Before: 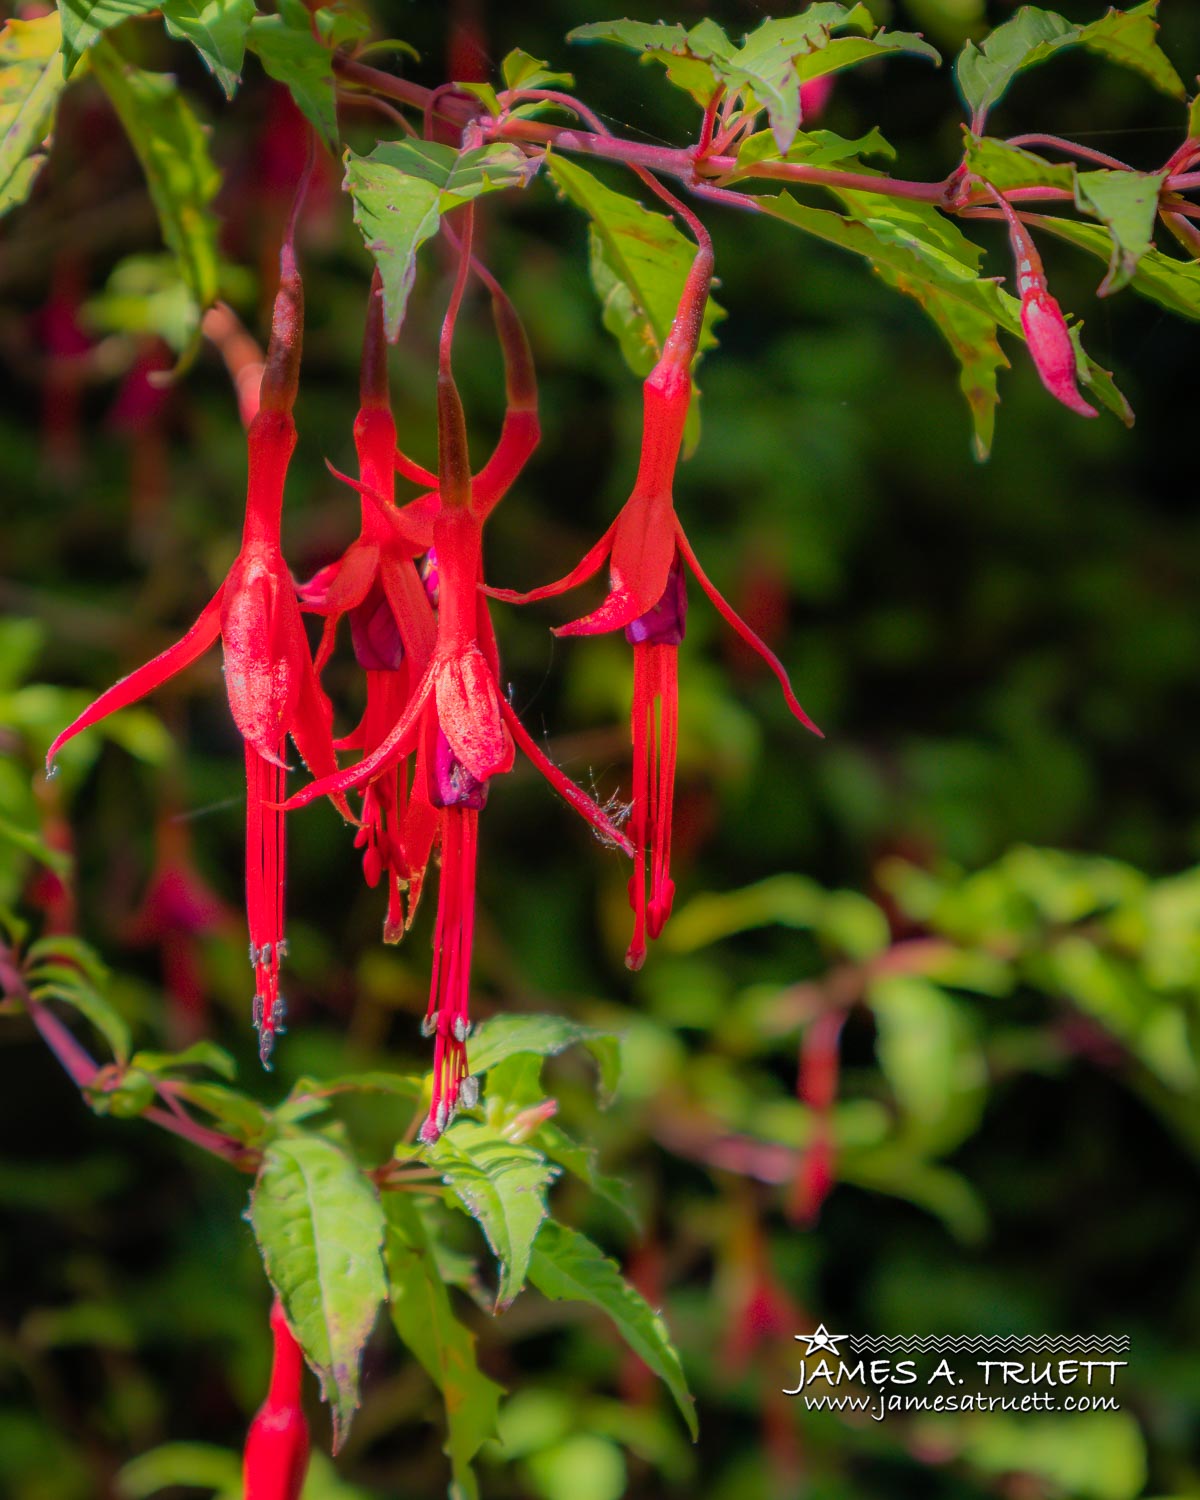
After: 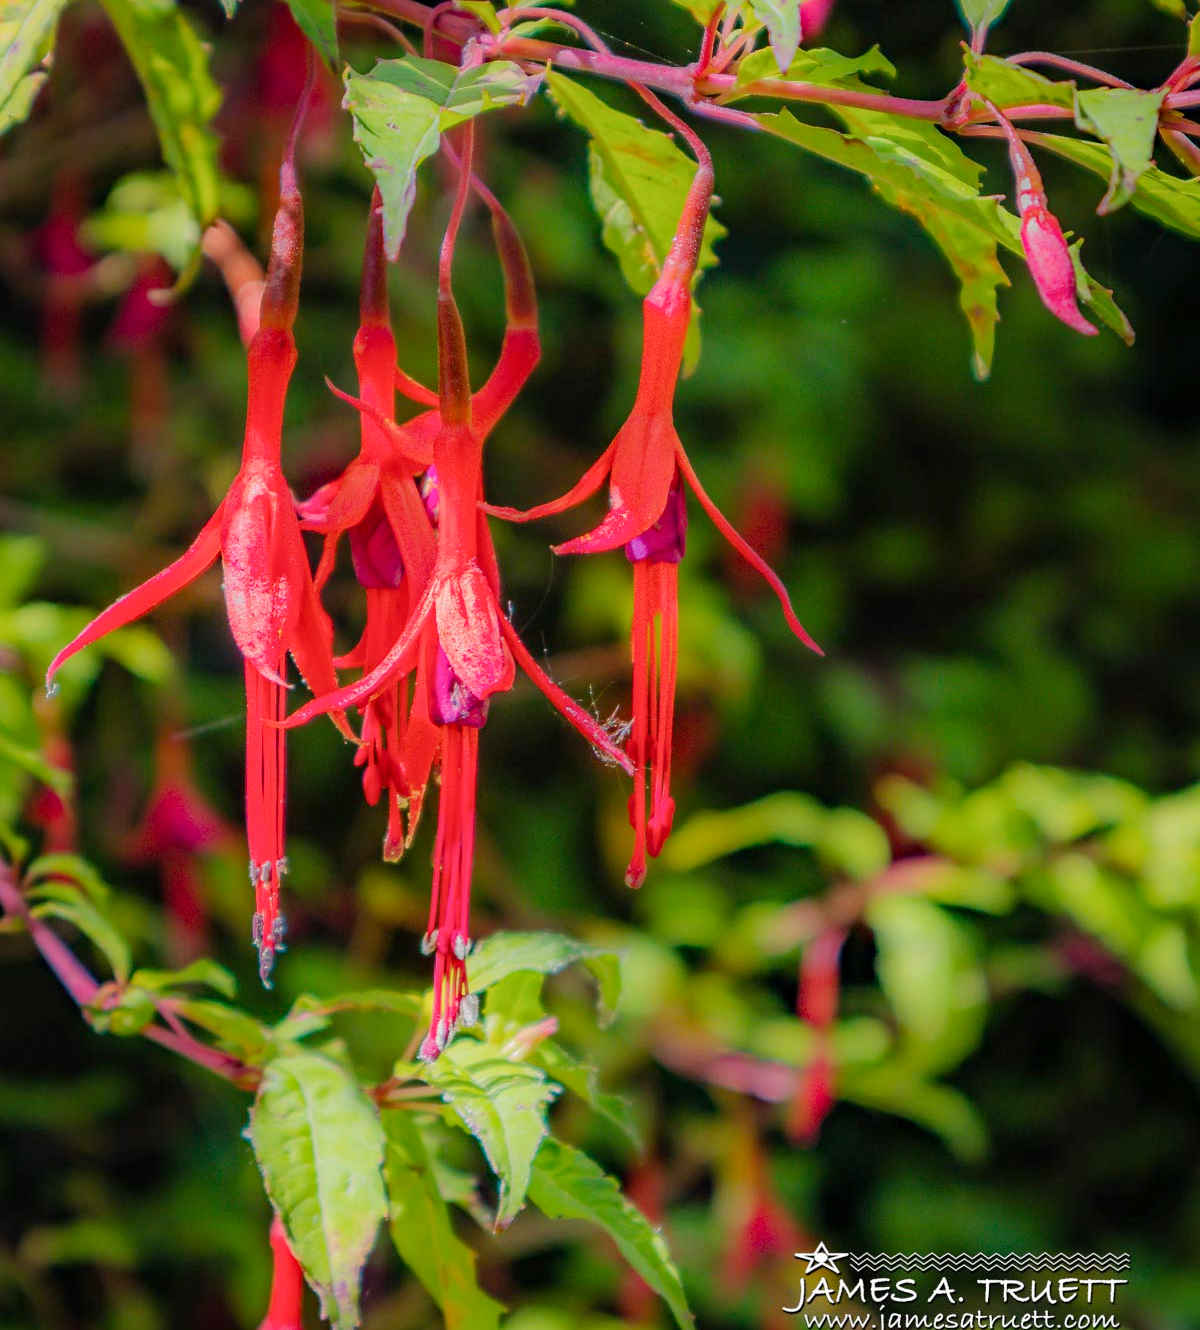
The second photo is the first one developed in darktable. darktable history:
crop and rotate: top 5.481%, bottom 5.824%
haze removal: compatibility mode true, adaptive false
base curve: curves: ch0 [(0, 0) (0.158, 0.273) (0.879, 0.895) (1, 1)], preserve colors none
